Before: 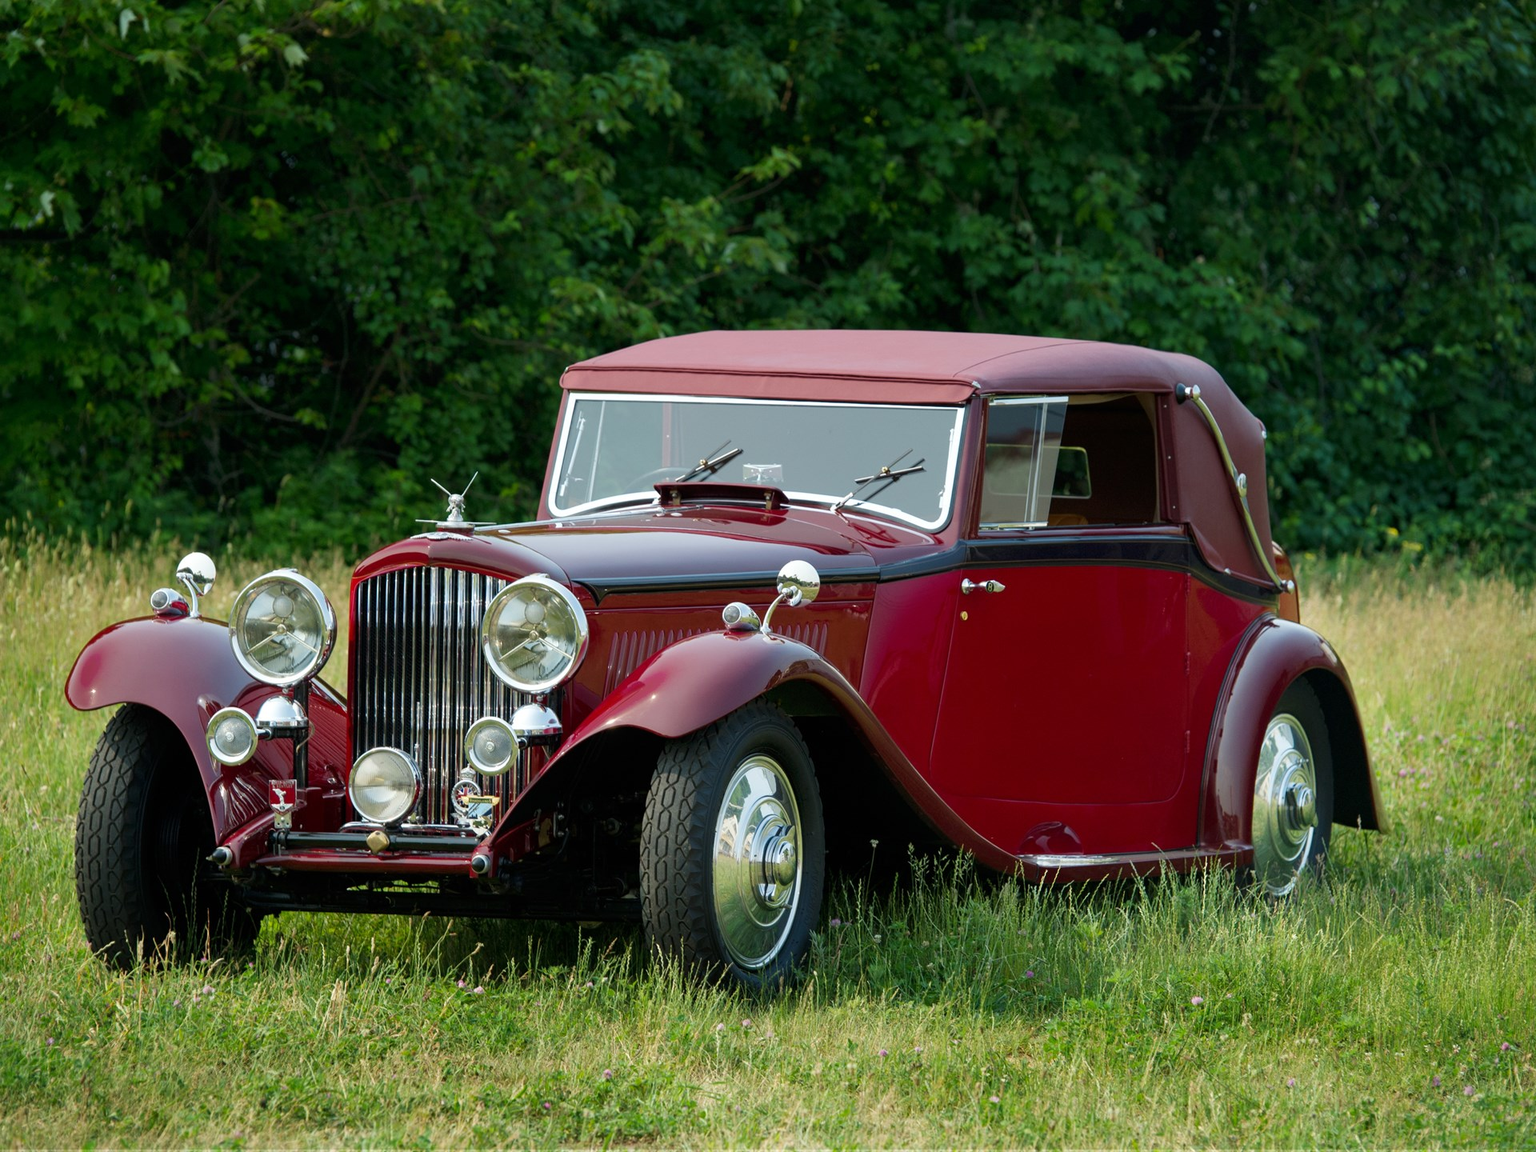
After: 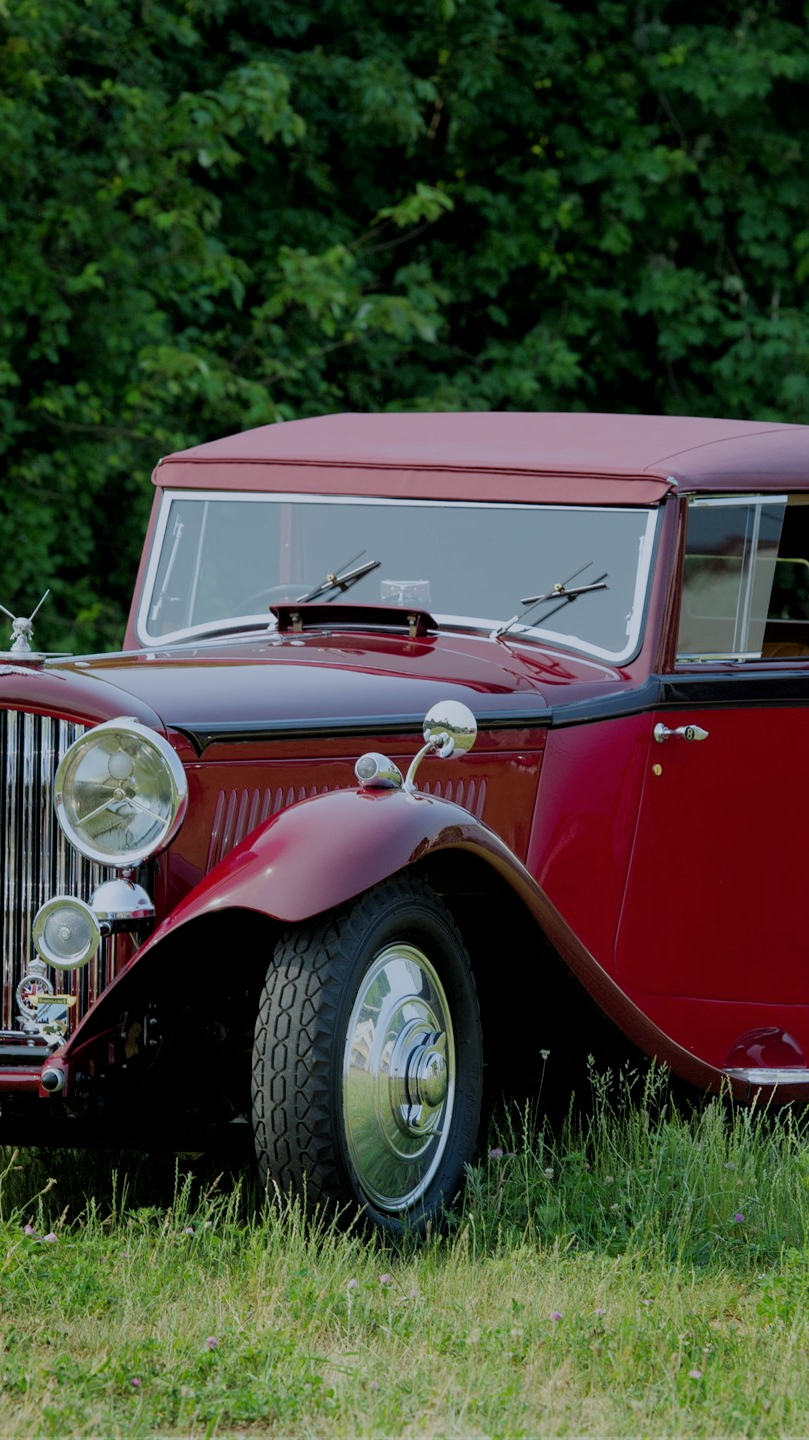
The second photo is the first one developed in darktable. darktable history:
filmic rgb: black relative exposure -6.59 EV, white relative exposure 4.71 EV, hardness 3.13, contrast 0.805
crop: left 28.583%, right 29.231%
white balance: red 0.954, blue 1.079
